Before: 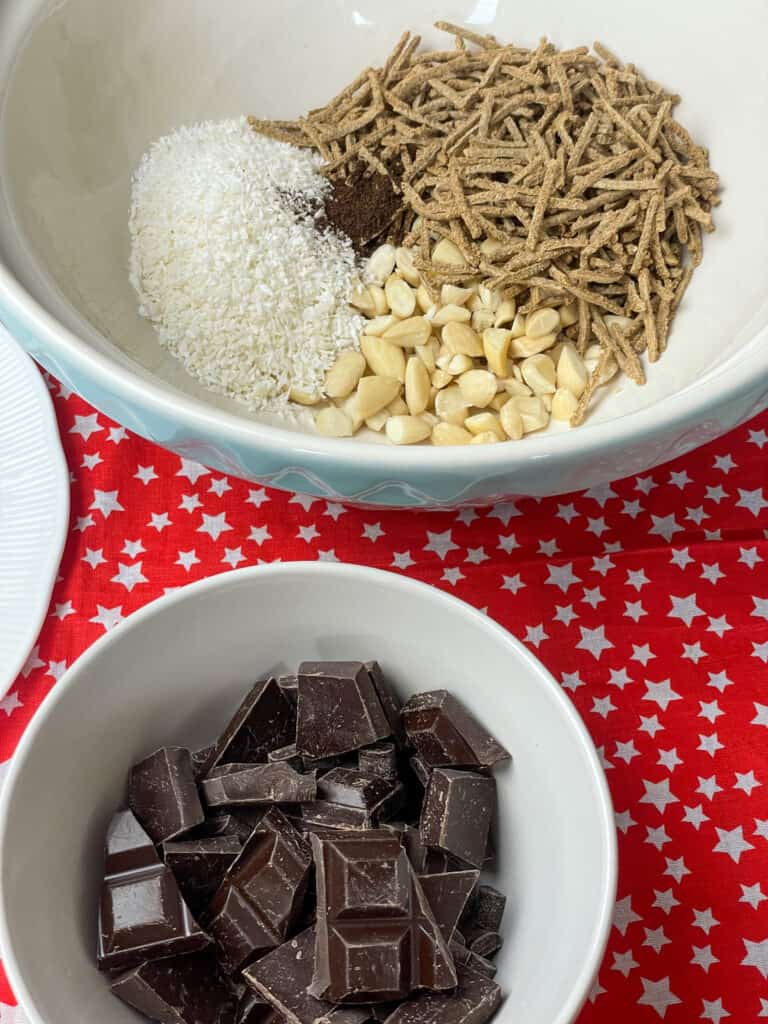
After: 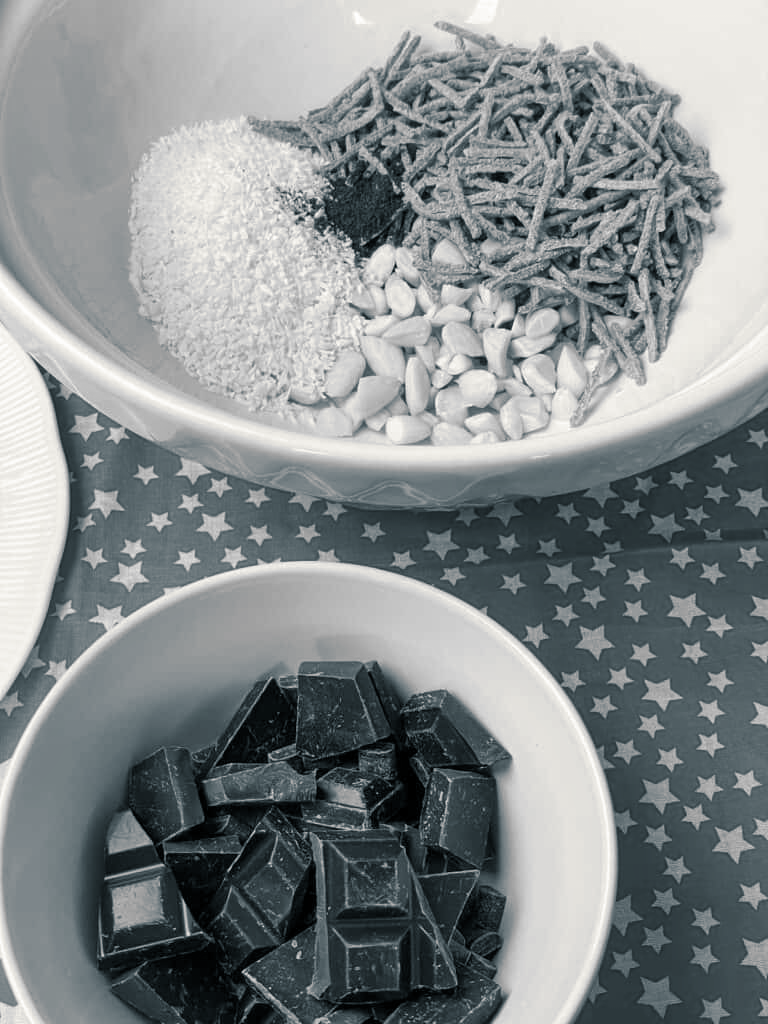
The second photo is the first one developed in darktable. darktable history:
split-toning: shadows › hue 205.2°, shadows › saturation 0.29, highlights › hue 50.4°, highlights › saturation 0.38, balance -49.9
monochrome: on, module defaults
